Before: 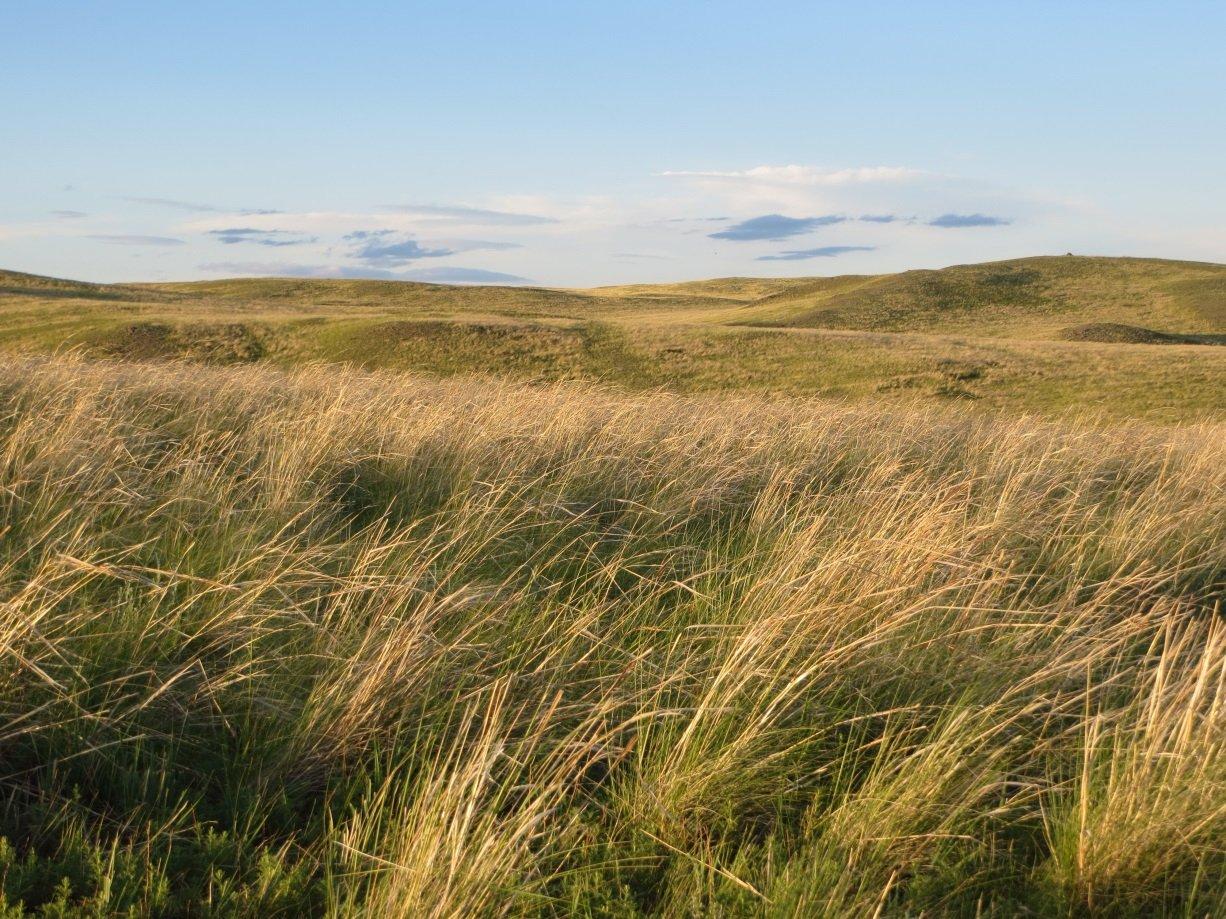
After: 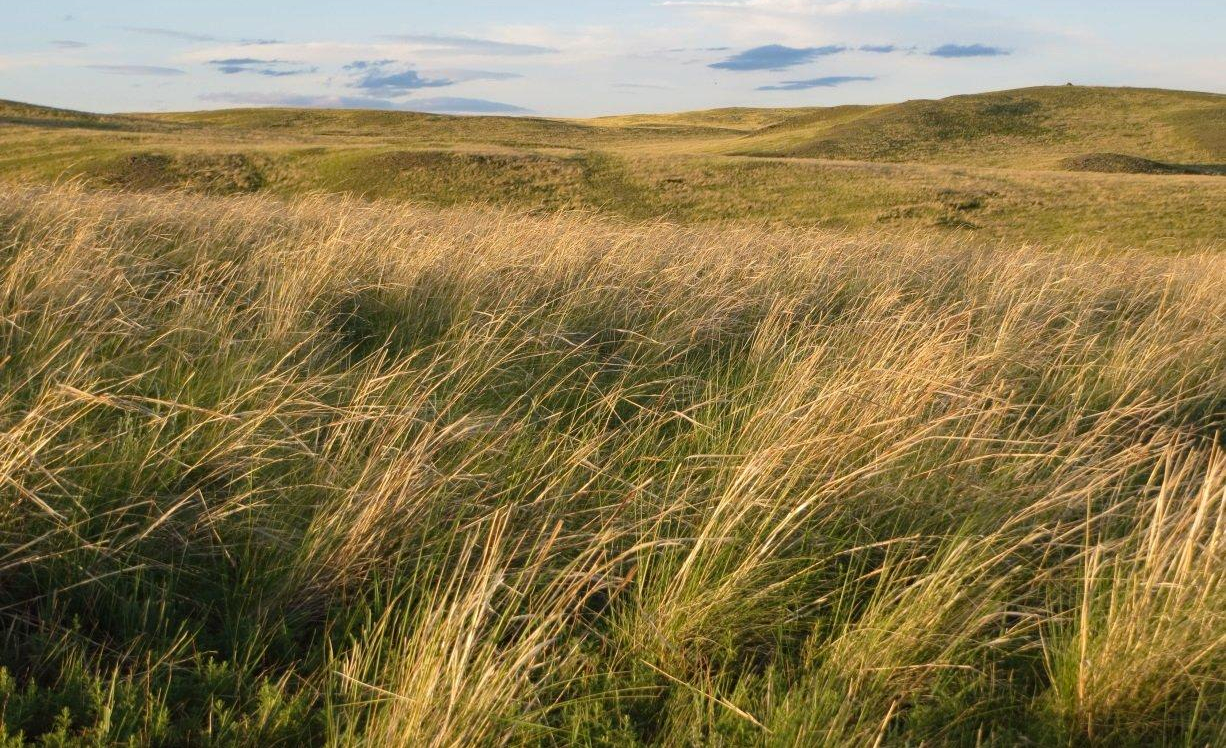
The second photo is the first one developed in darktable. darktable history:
crop and rotate: top 18.507%
haze removal: compatibility mode true, adaptive false
